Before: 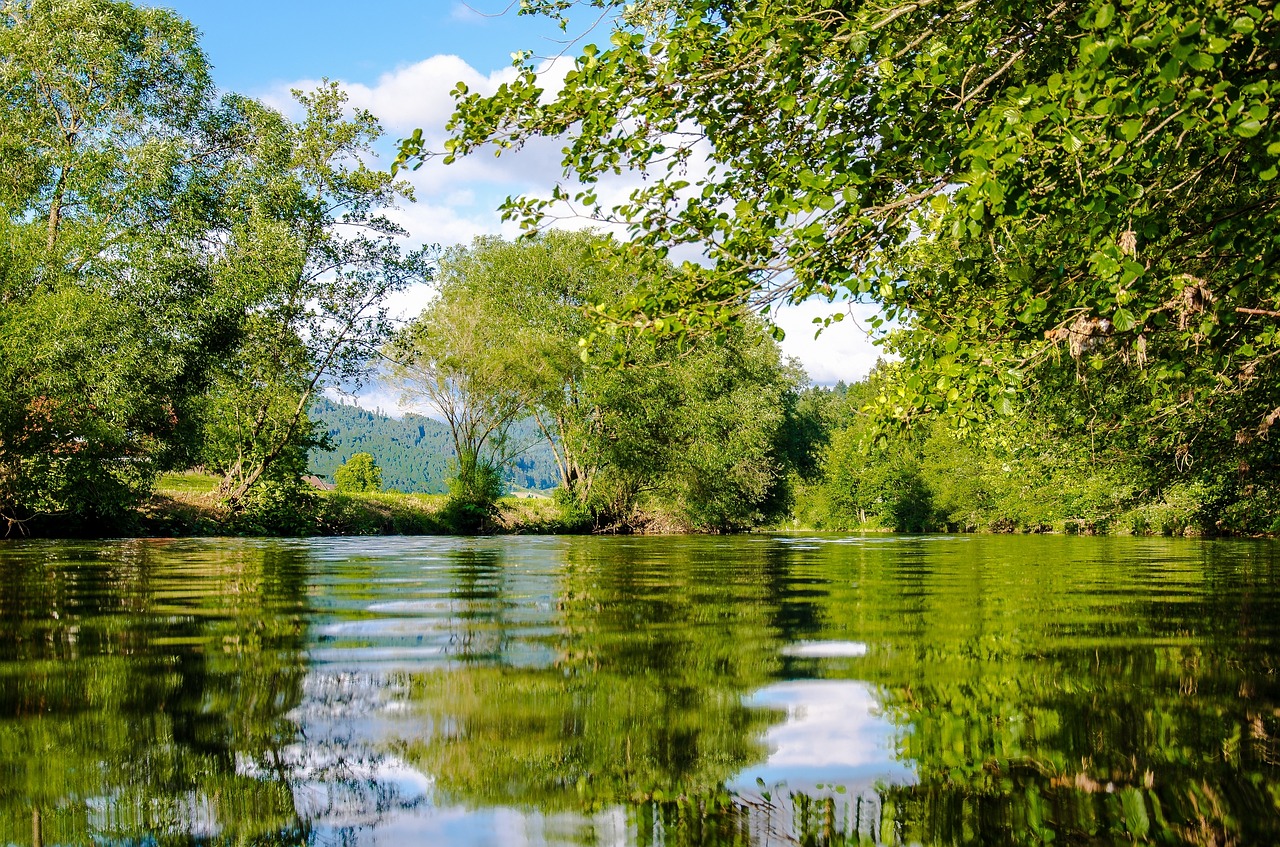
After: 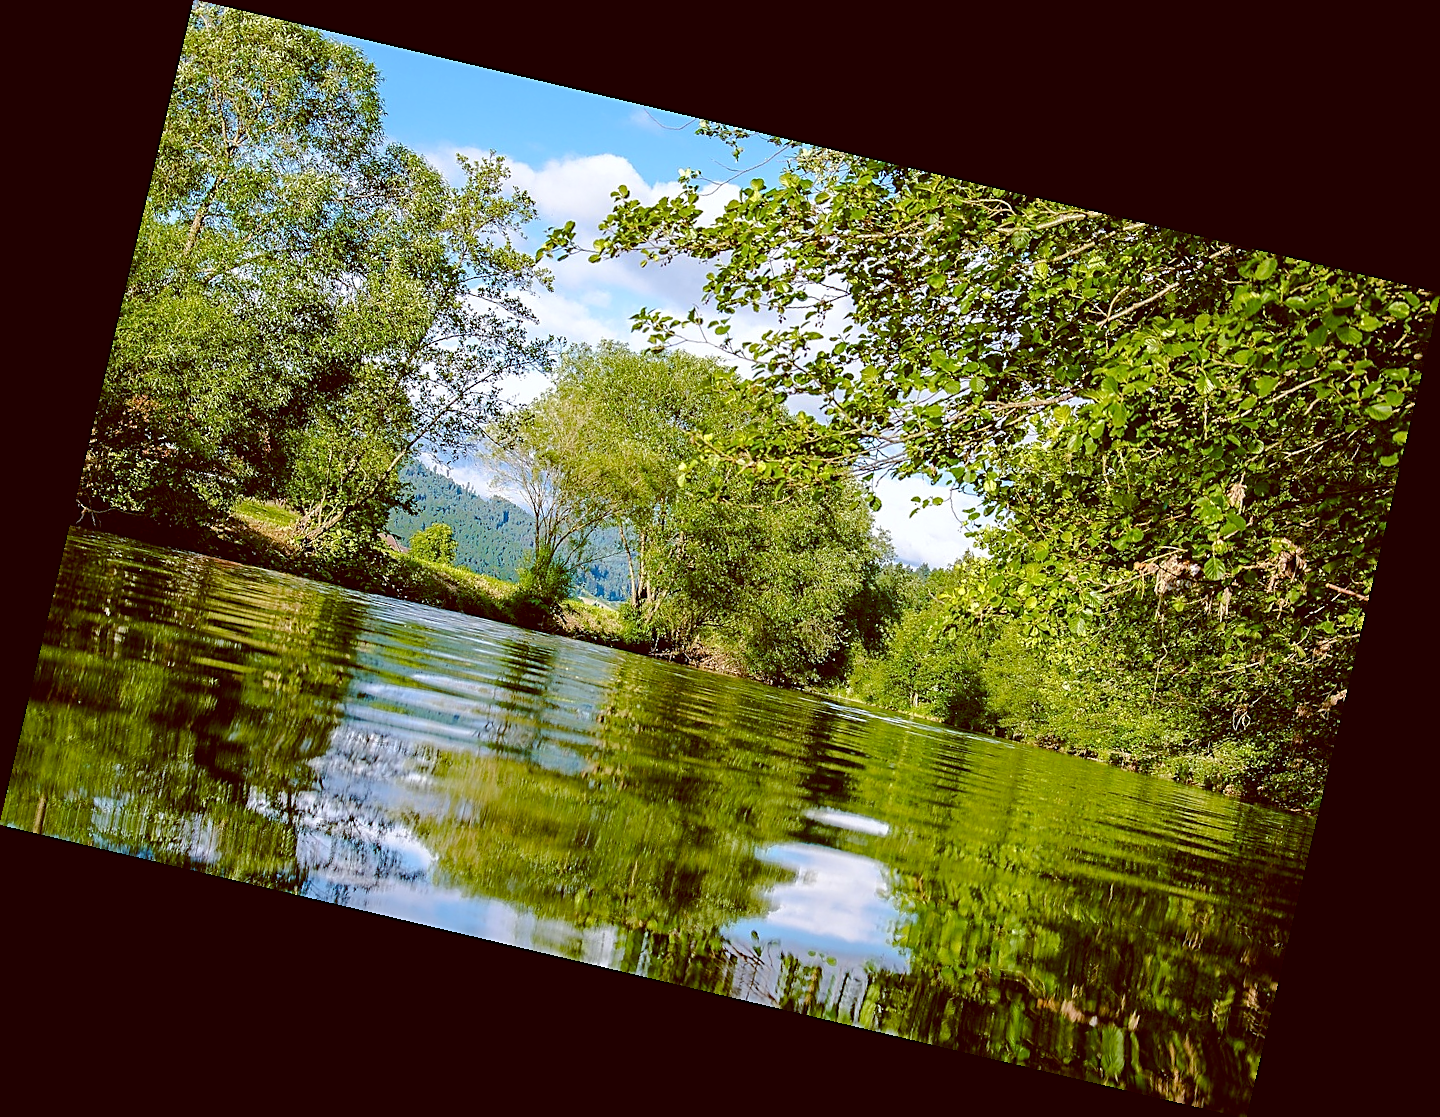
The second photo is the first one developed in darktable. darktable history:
sharpen: on, module defaults
rotate and perspective: rotation 13.27°, automatic cropping off
color balance: lift [1, 1.015, 1.004, 0.985], gamma [1, 0.958, 0.971, 1.042], gain [1, 0.956, 0.977, 1.044]
